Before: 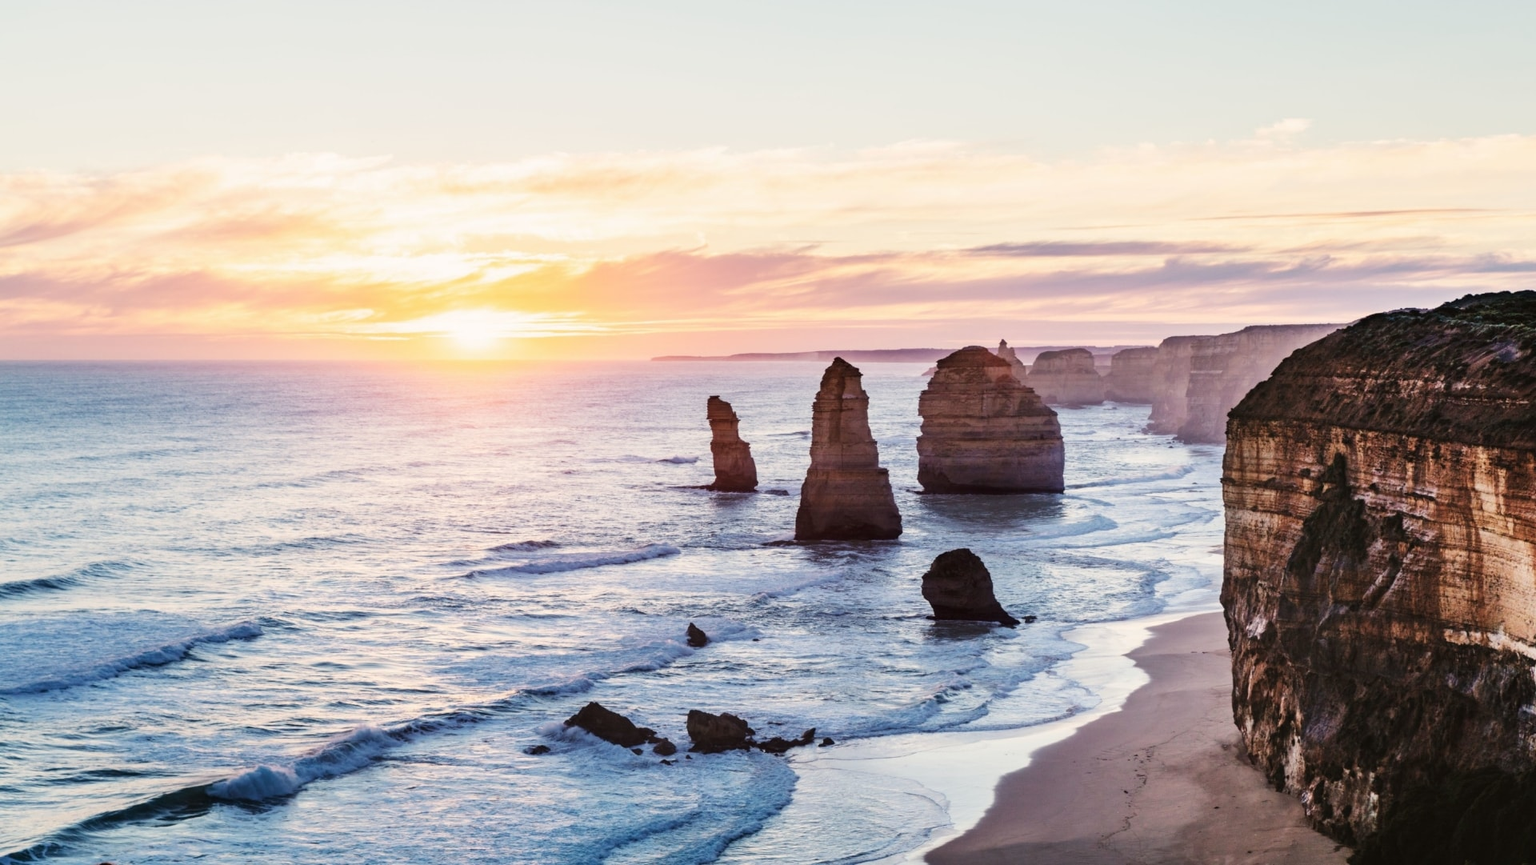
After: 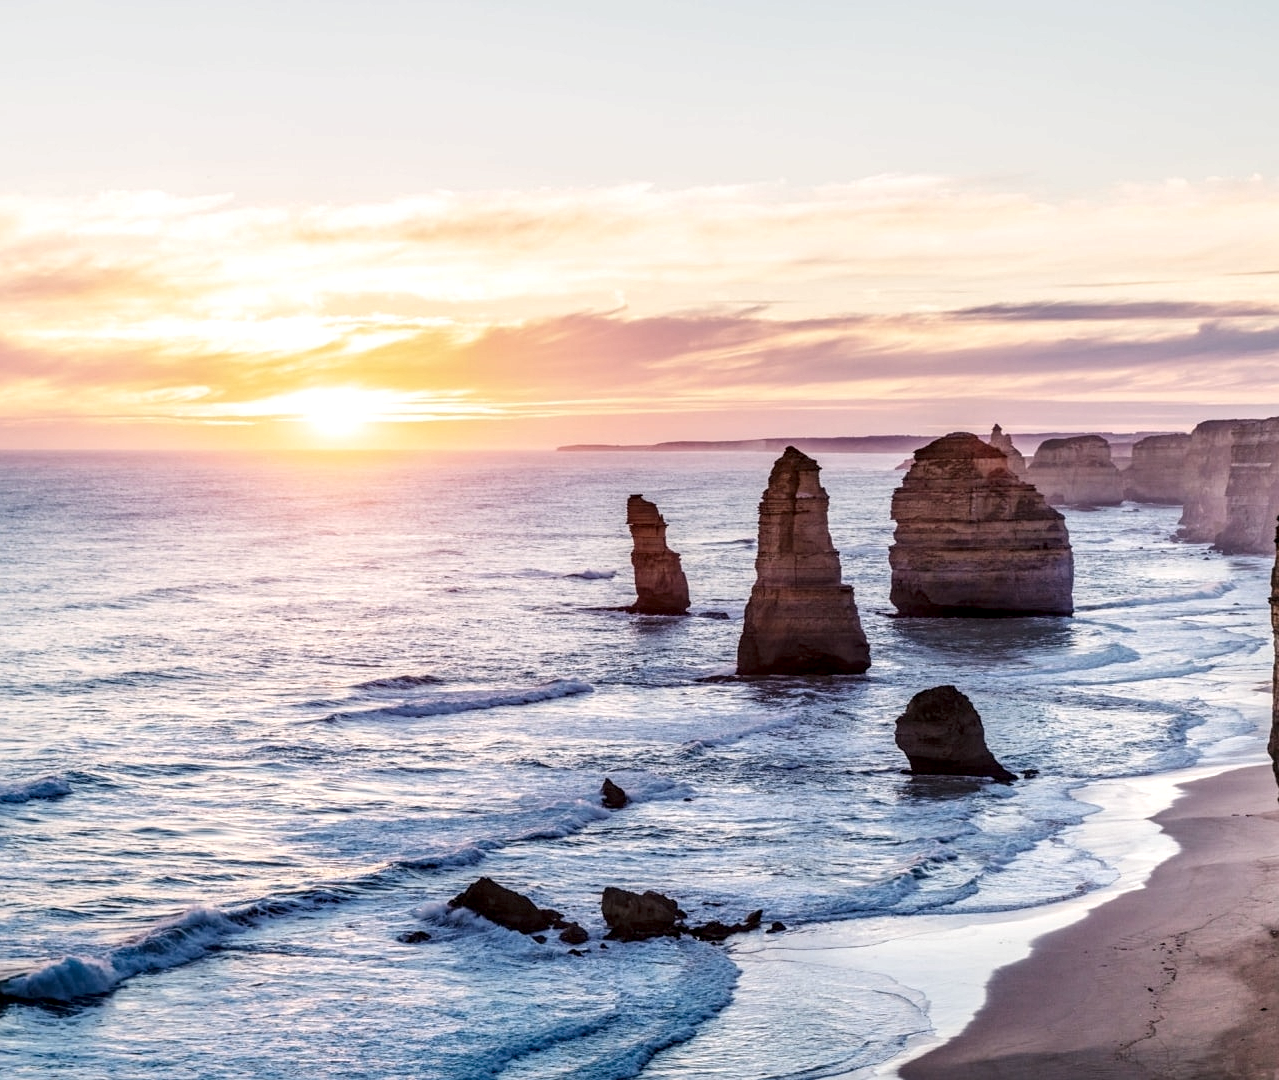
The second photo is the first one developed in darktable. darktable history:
white balance: red 1.004, blue 1.024
sharpen: radius 1.272, amount 0.305, threshold 0
local contrast: highlights 20%, detail 150%
crop and rotate: left 13.409%, right 19.924%
